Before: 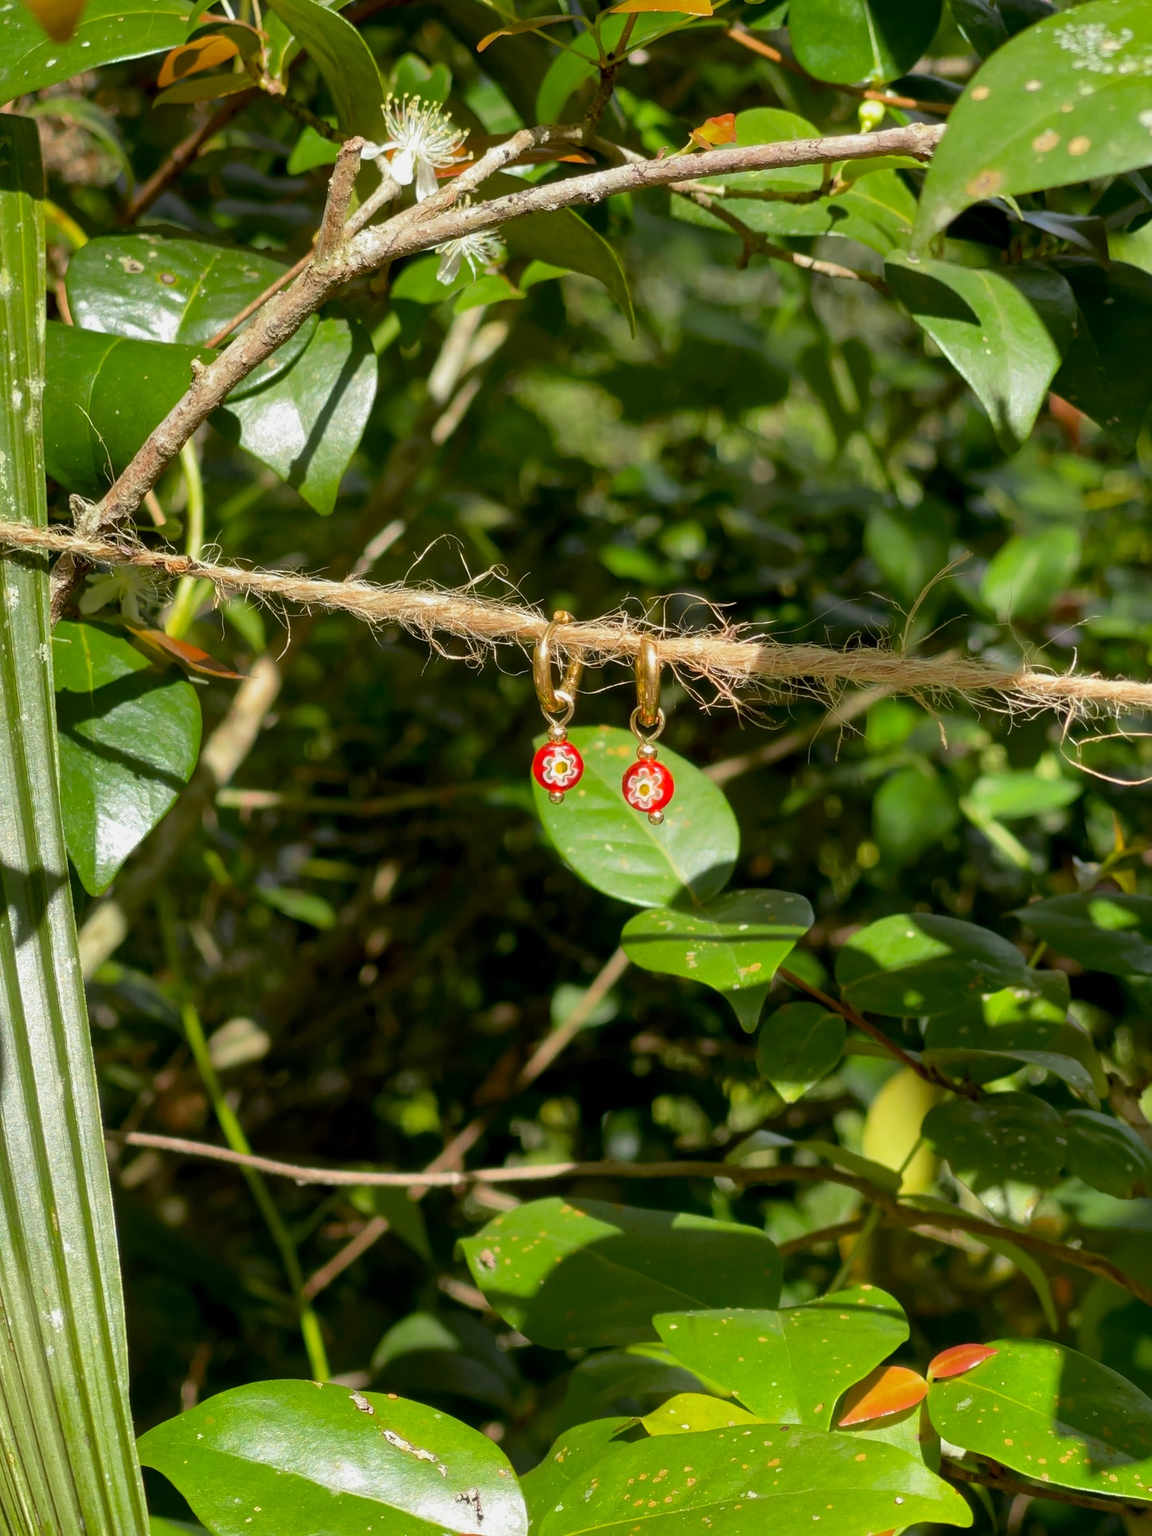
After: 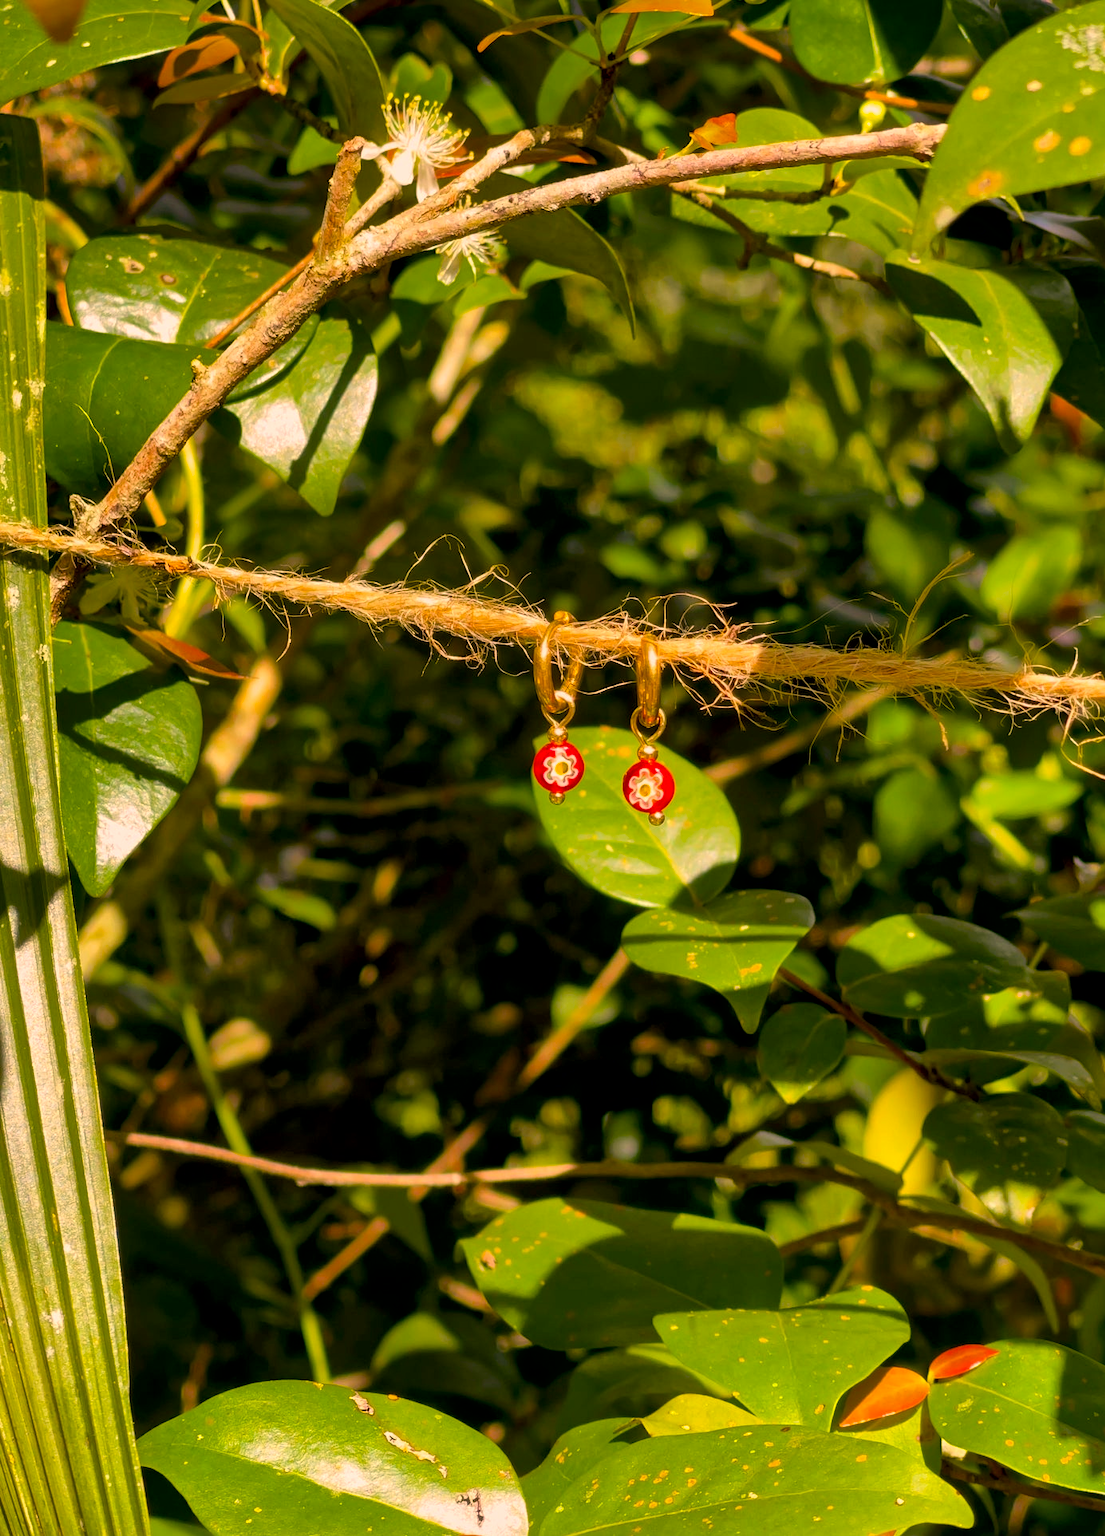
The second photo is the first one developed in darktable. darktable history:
crop: right 4.126%, bottom 0.031%
color balance rgb: linear chroma grading › global chroma 15%, perceptual saturation grading › global saturation 30%
color correction: highlights a* 21.16, highlights b* 19.61
local contrast: mode bilateral grid, contrast 20, coarseness 50, detail 140%, midtone range 0.2
